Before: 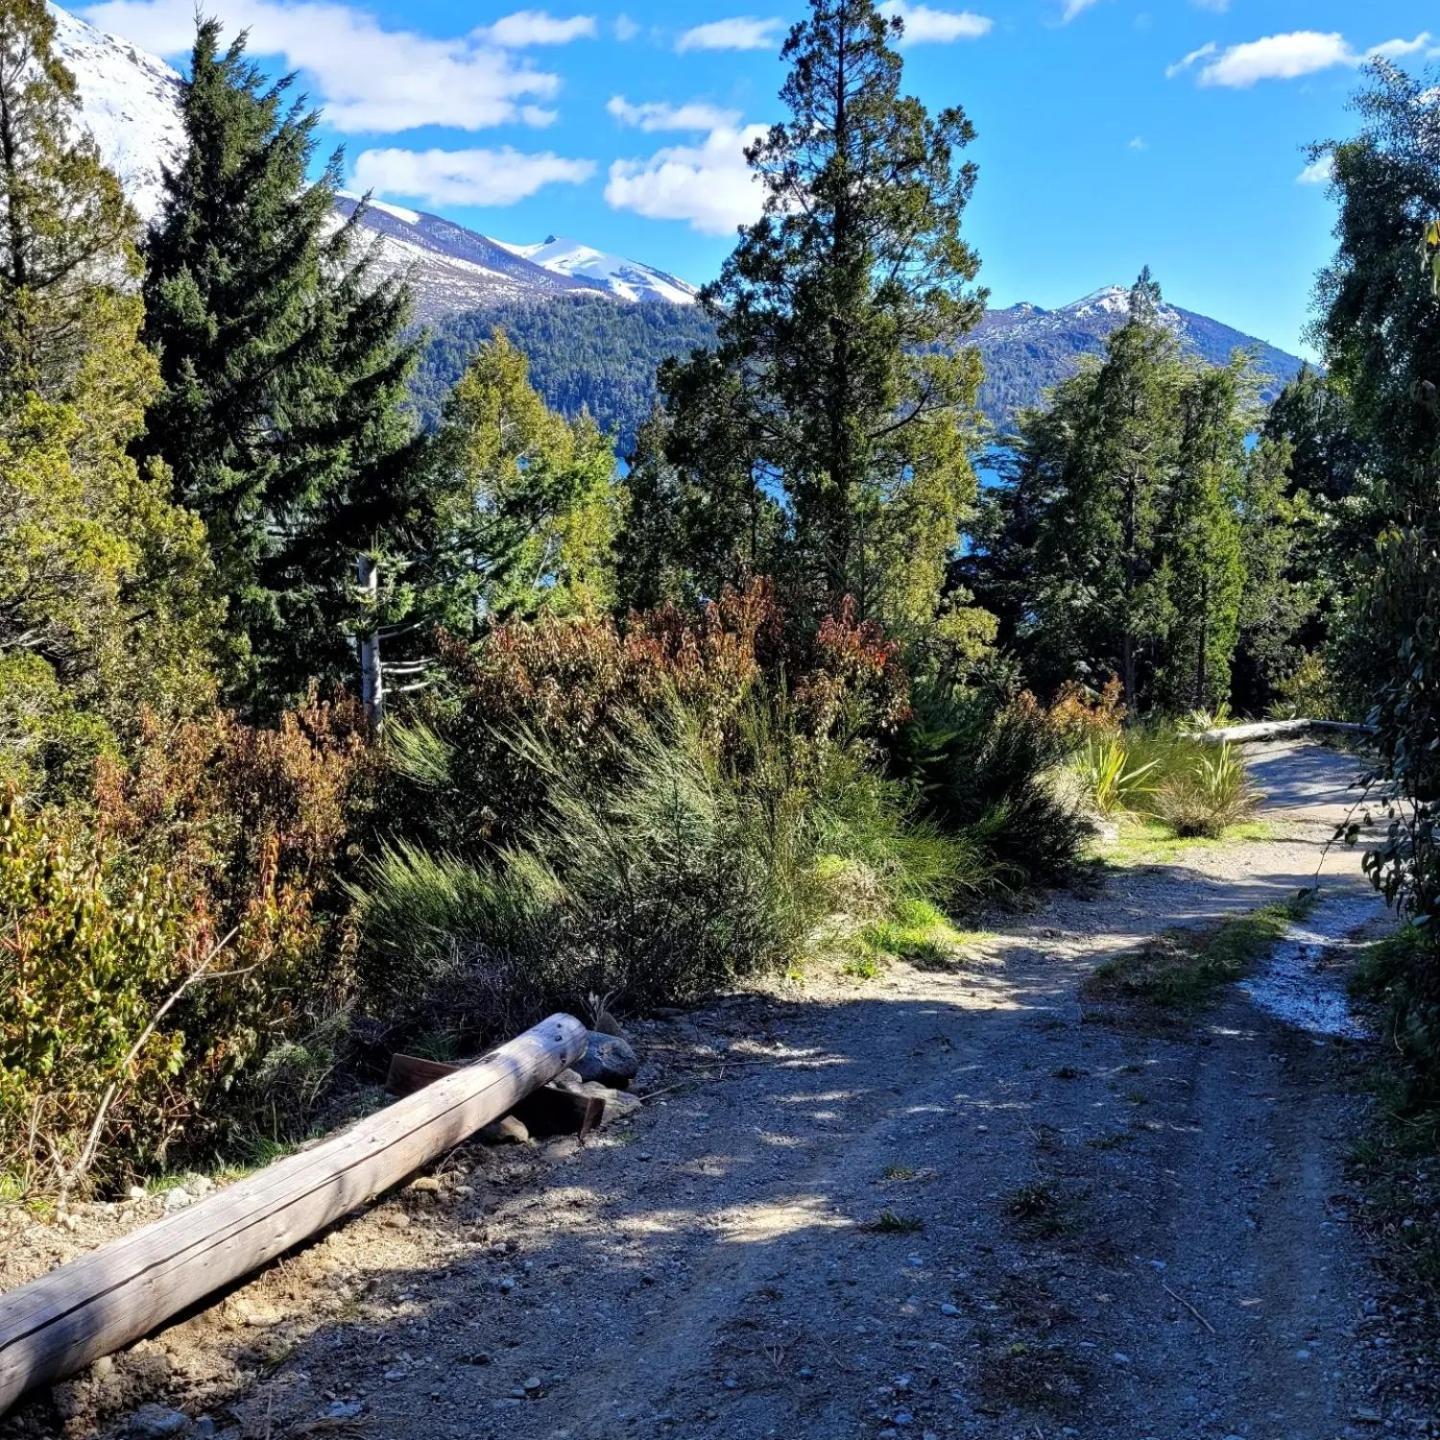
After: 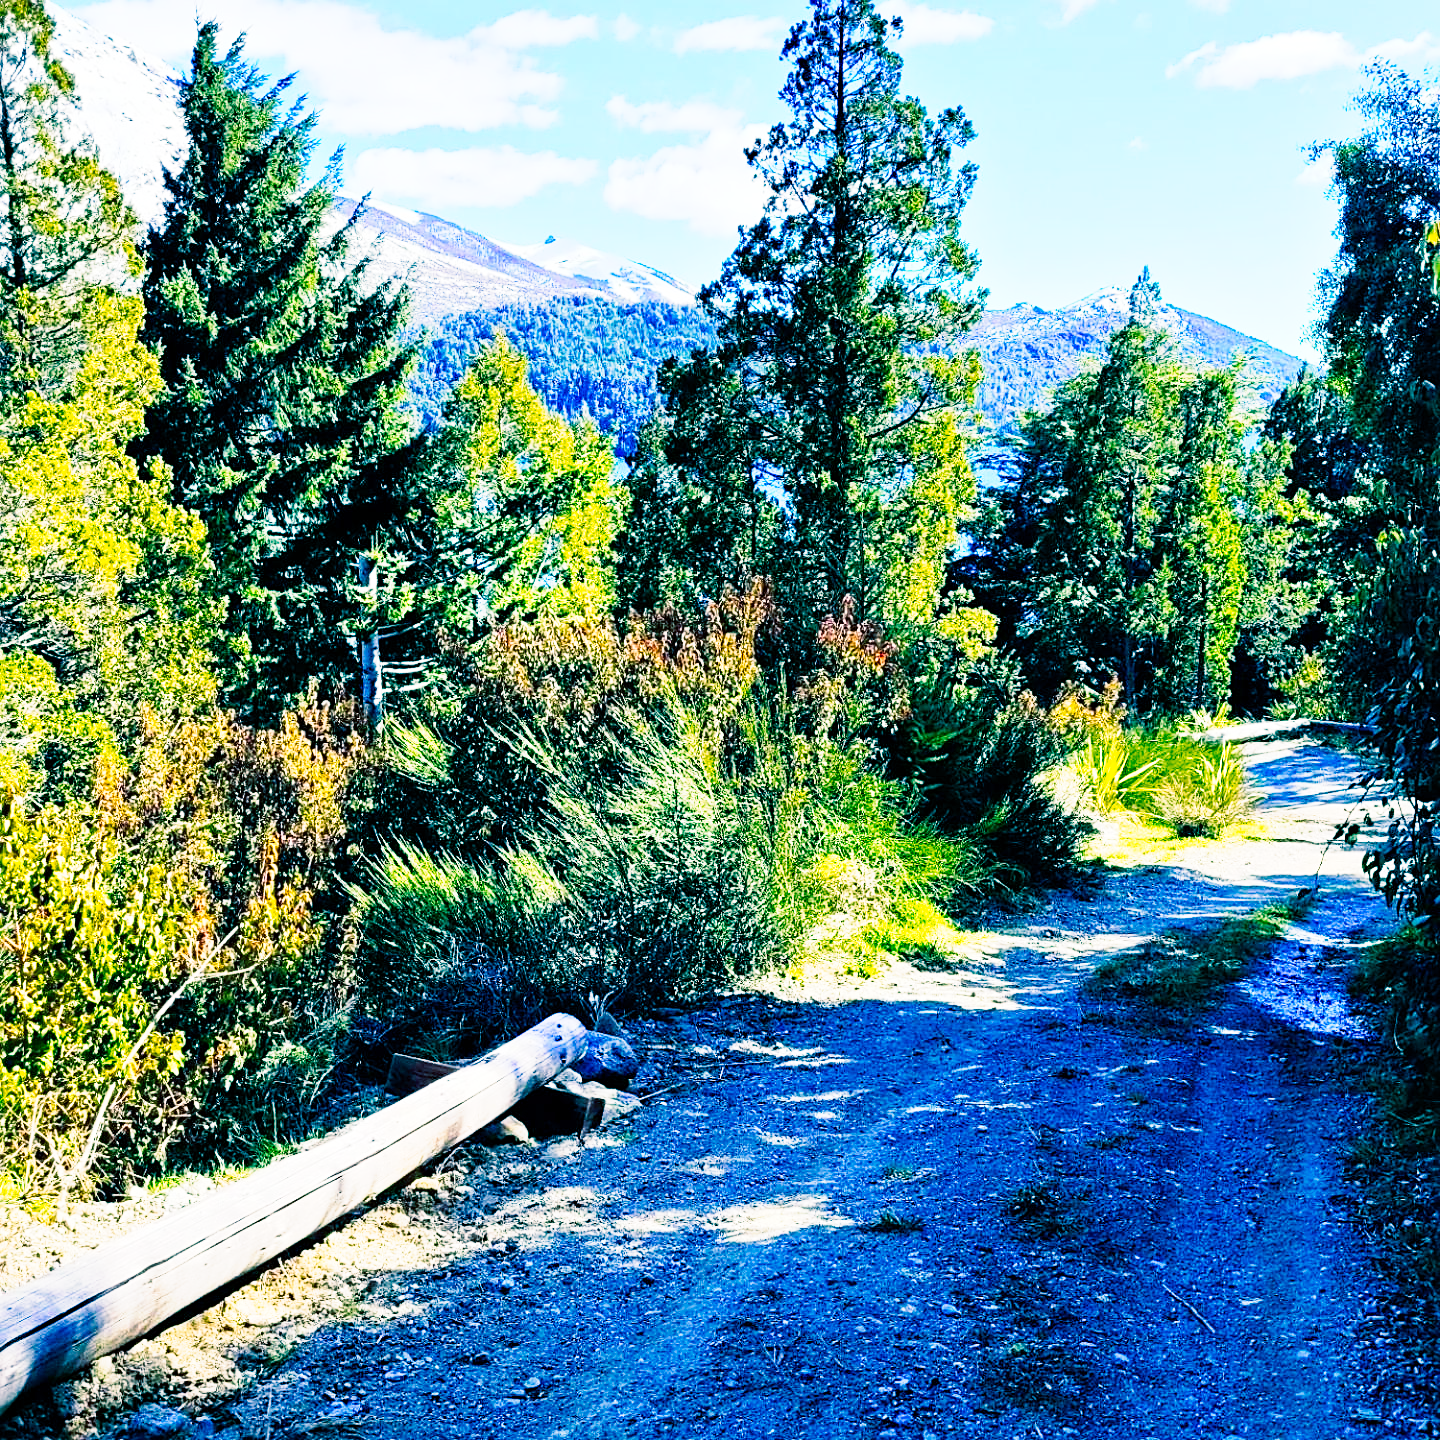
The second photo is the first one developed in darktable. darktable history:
sharpen: on, module defaults
tone curve: curves: ch0 [(0, 0) (0.003, 0.003) (0.011, 0.011) (0.025, 0.026) (0.044, 0.045) (0.069, 0.087) (0.1, 0.141) (0.136, 0.202) (0.177, 0.271) (0.224, 0.357) (0.277, 0.461) (0.335, 0.583) (0.399, 0.685) (0.468, 0.782) (0.543, 0.867) (0.623, 0.927) (0.709, 0.96) (0.801, 0.975) (0.898, 0.987) (1, 1)], preserve colors none
color balance rgb: shadows lift › luminance -28.462%, shadows lift › chroma 10.228%, shadows lift › hue 229.58°, perceptual saturation grading › global saturation 41%, global vibrance 20%
